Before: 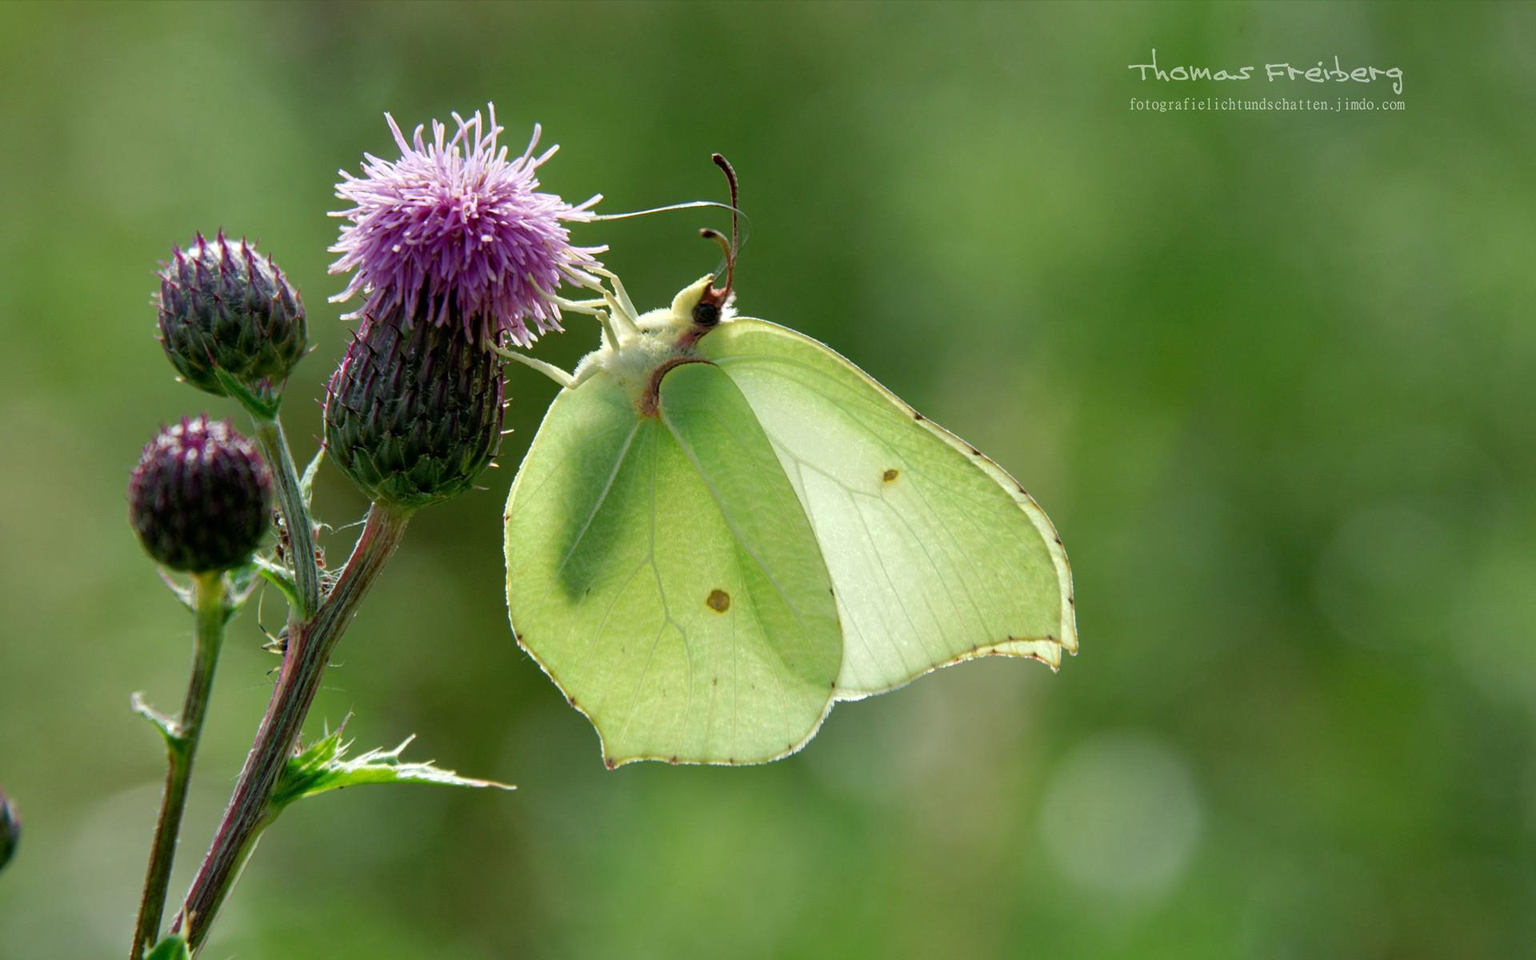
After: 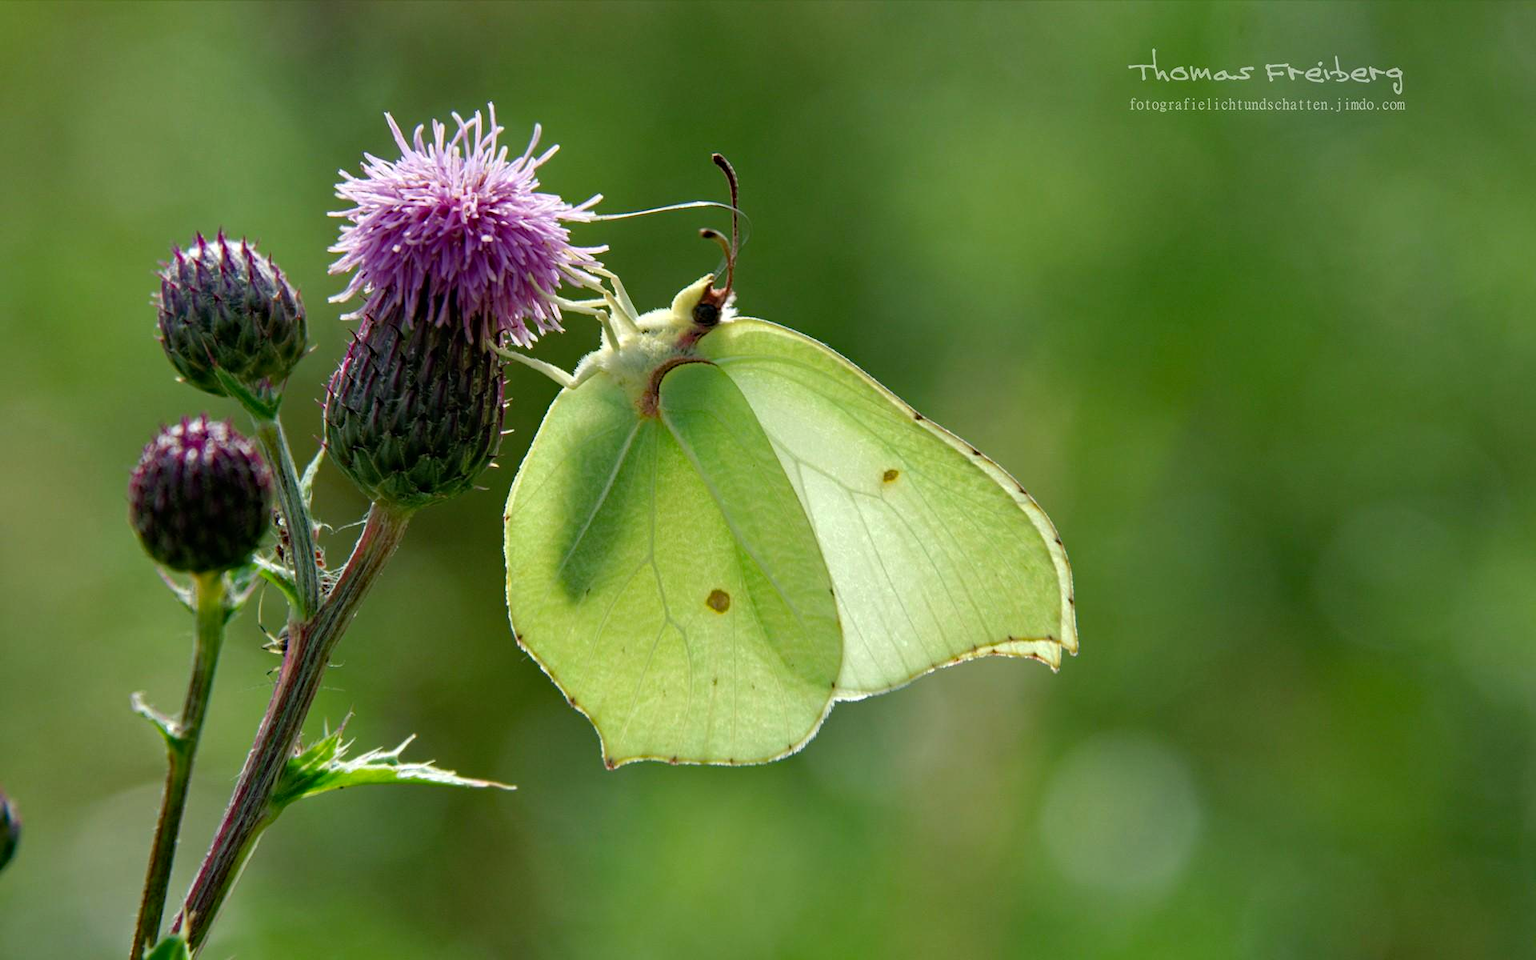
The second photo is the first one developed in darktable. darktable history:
haze removal: strength 0.291, distance 0.257
